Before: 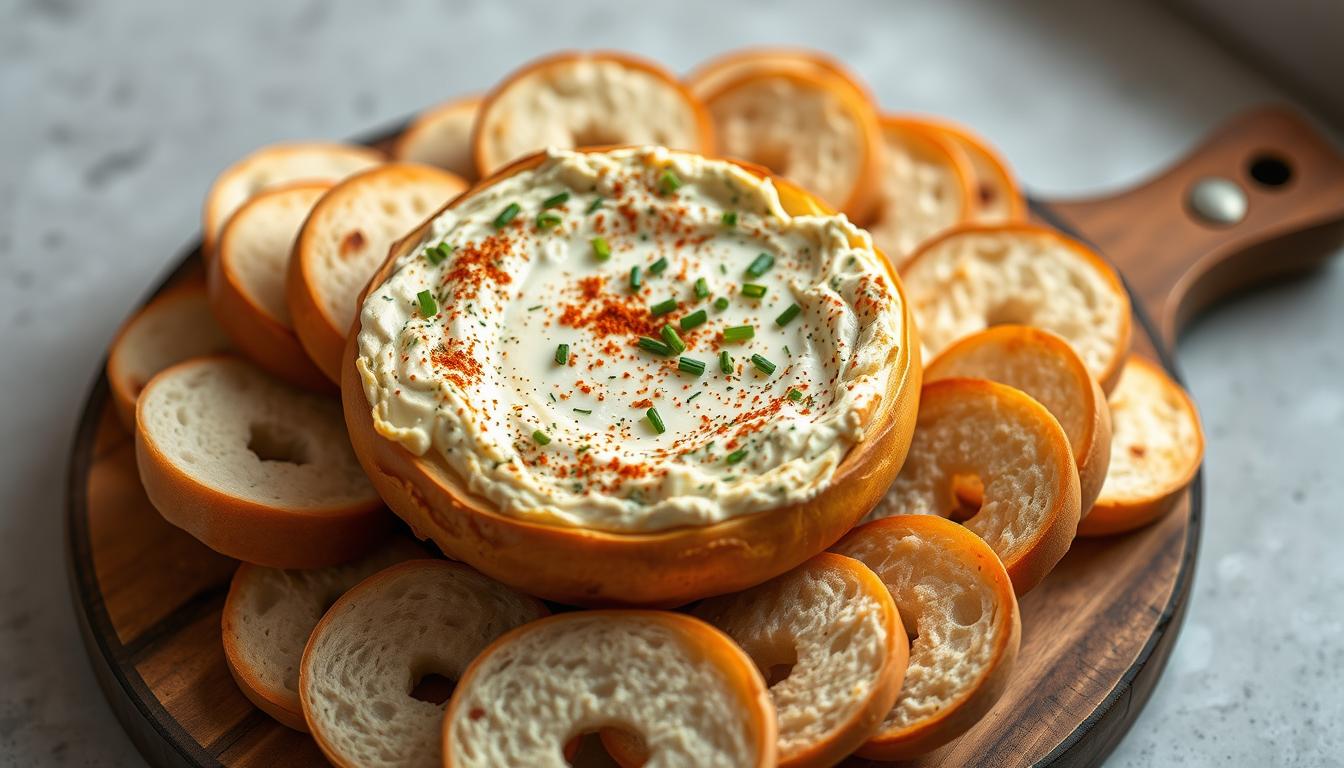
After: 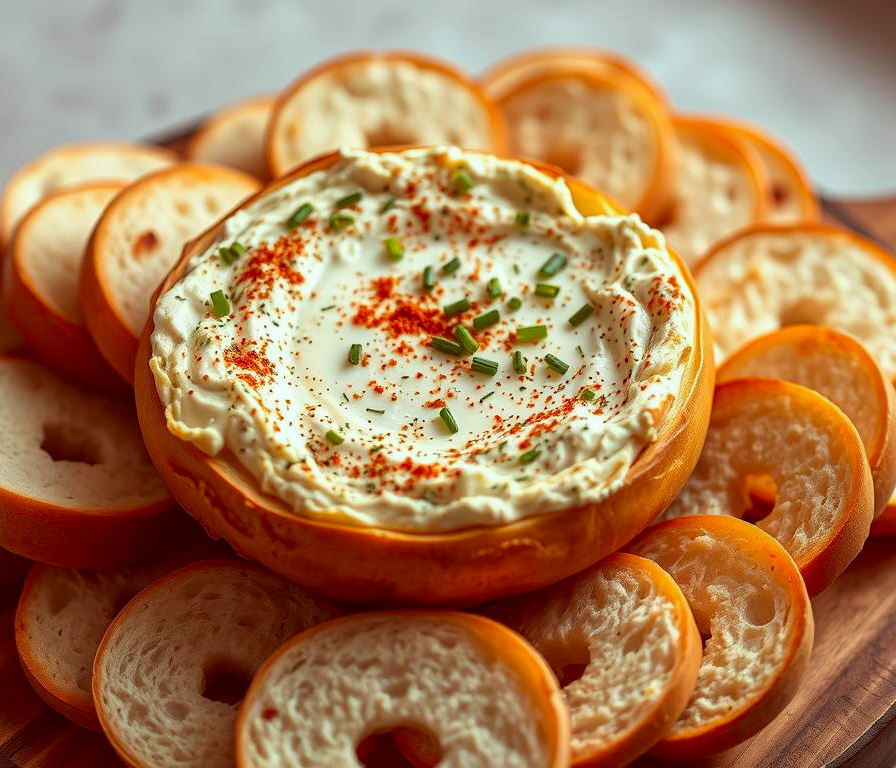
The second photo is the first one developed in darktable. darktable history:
crop: left 15.431%, right 17.847%
color correction: highlights a* -7.09, highlights b* -0.171, shadows a* 20.62, shadows b* 10.97
